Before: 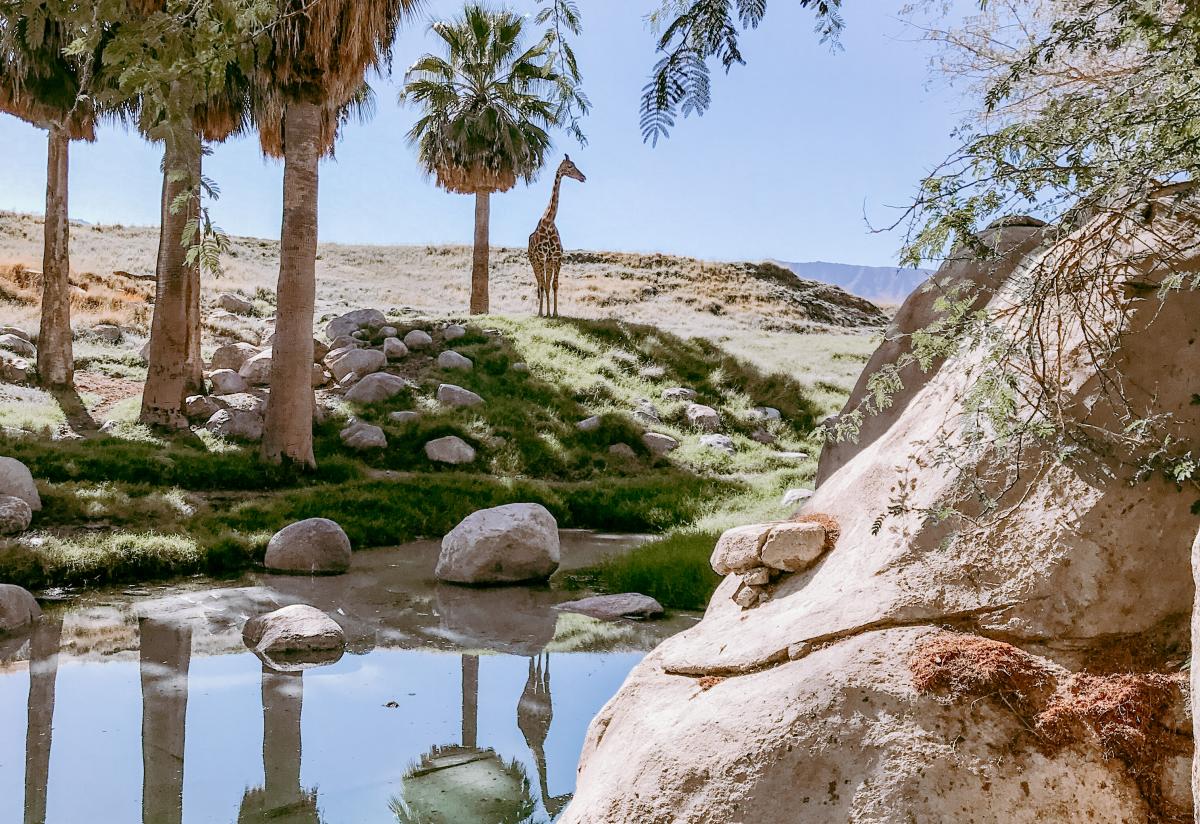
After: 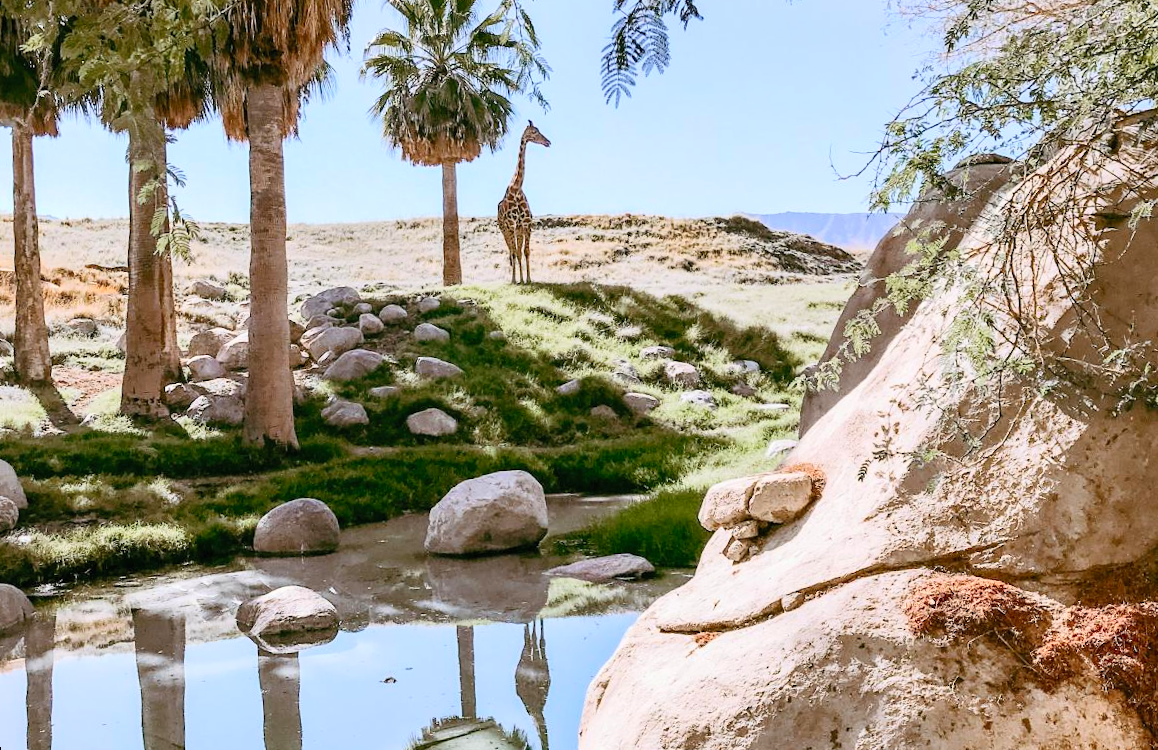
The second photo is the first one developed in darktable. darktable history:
contrast brightness saturation: contrast 0.2, brightness 0.16, saturation 0.22
rotate and perspective: rotation -3.52°, crop left 0.036, crop right 0.964, crop top 0.081, crop bottom 0.919
